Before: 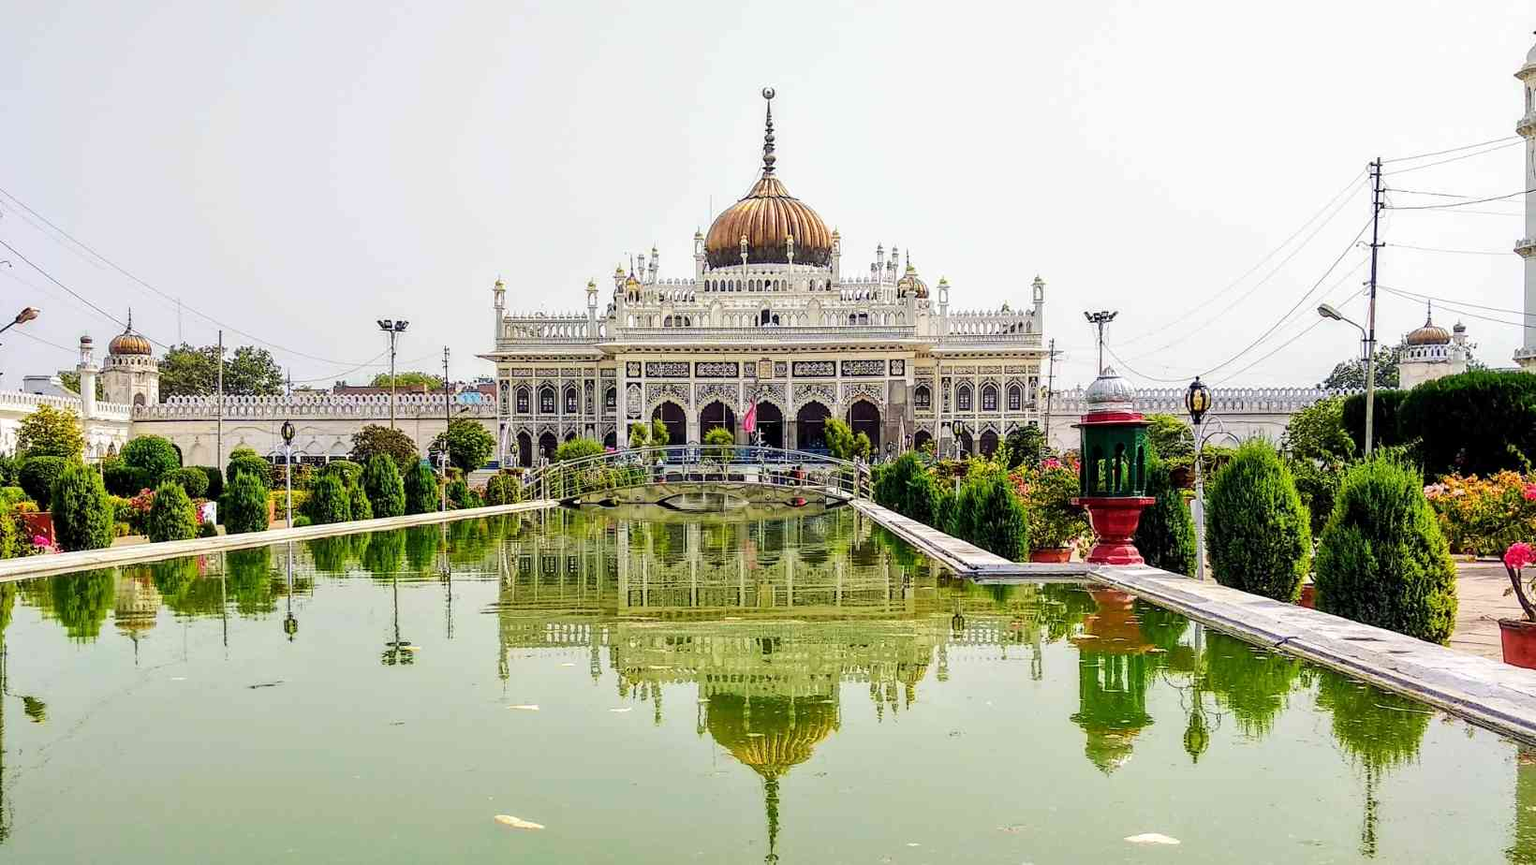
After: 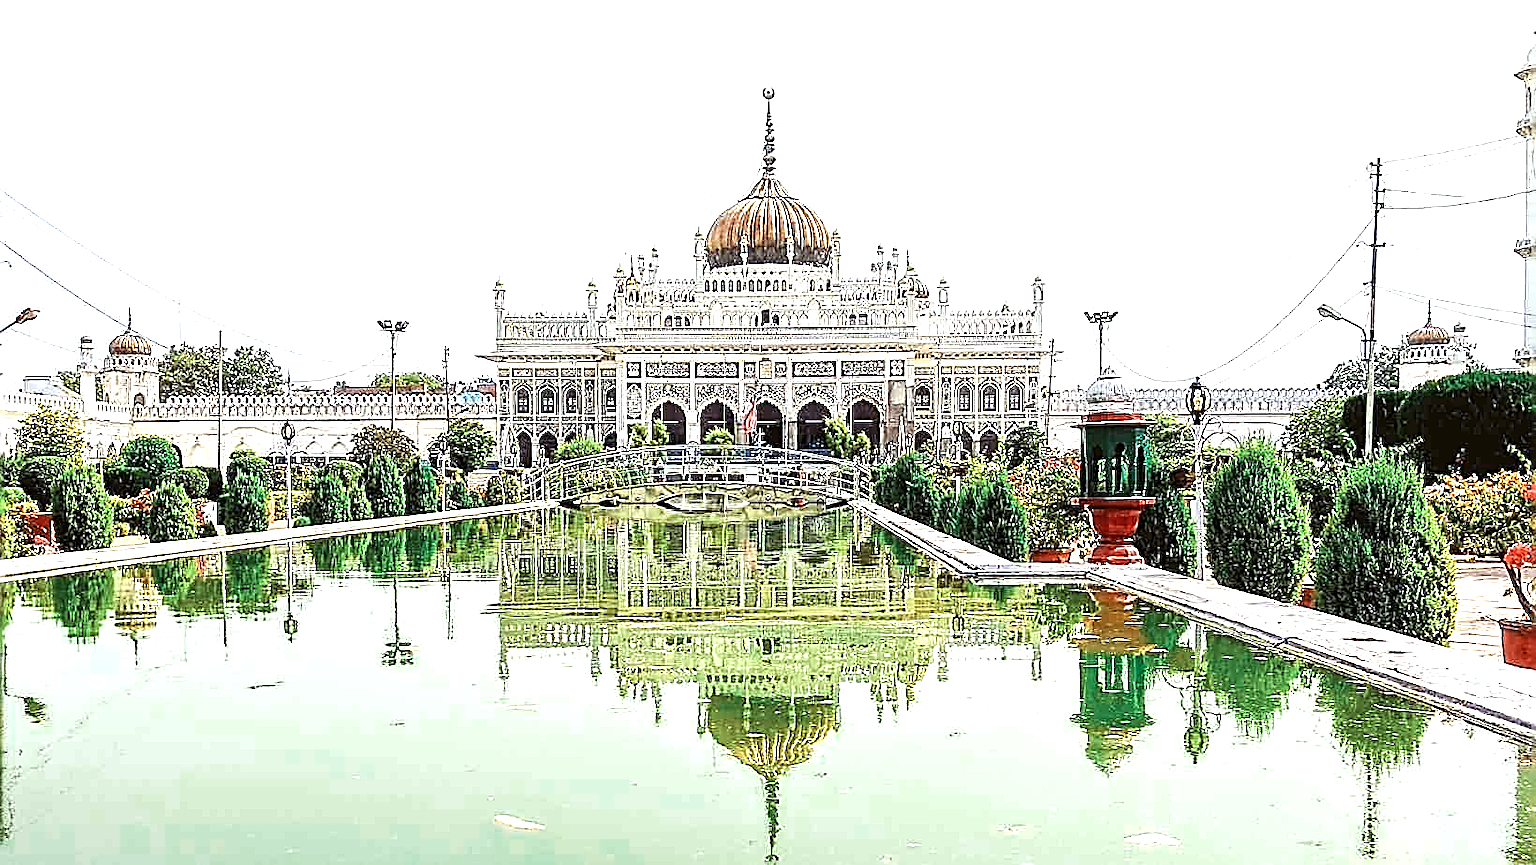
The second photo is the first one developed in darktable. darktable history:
sharpen: amount 2
color zones: curves: ch0 [(0, 0.5) (0.125, 0.4) (0.25, 0.5) (0.375, 0.4) (0.5, 0.4) (0.625, 0.35) (0.75, 0.35) (0.875, 0.5)]; ch1 [(0, 0.35) (0.125, 0.45) (0.25, 0.35) (0.375, 0.35) (0.5, 0.35) (0.625, 0.35) (0.75, 0.45) (0.875, 0.35)]; ch2 [(0, 0.6) (0.125, 0.5) (0.25, 0.5) (0.375, 0.6) (0.5, 0.6) (0.625, 0.5) (0.75, 0.5) (0.875, 0.5)]
exposure: black level correction 0, exposure 1.2 EV, compensate exposure bias true, compensate highlight preservation false
color balance: lift [1.004, 1.002, 1.002, 0.998], gamma [1, 1.007, 1.002, 0.993], gain [1, 0.977, 1.013, 1.023], contrast -3.64%
